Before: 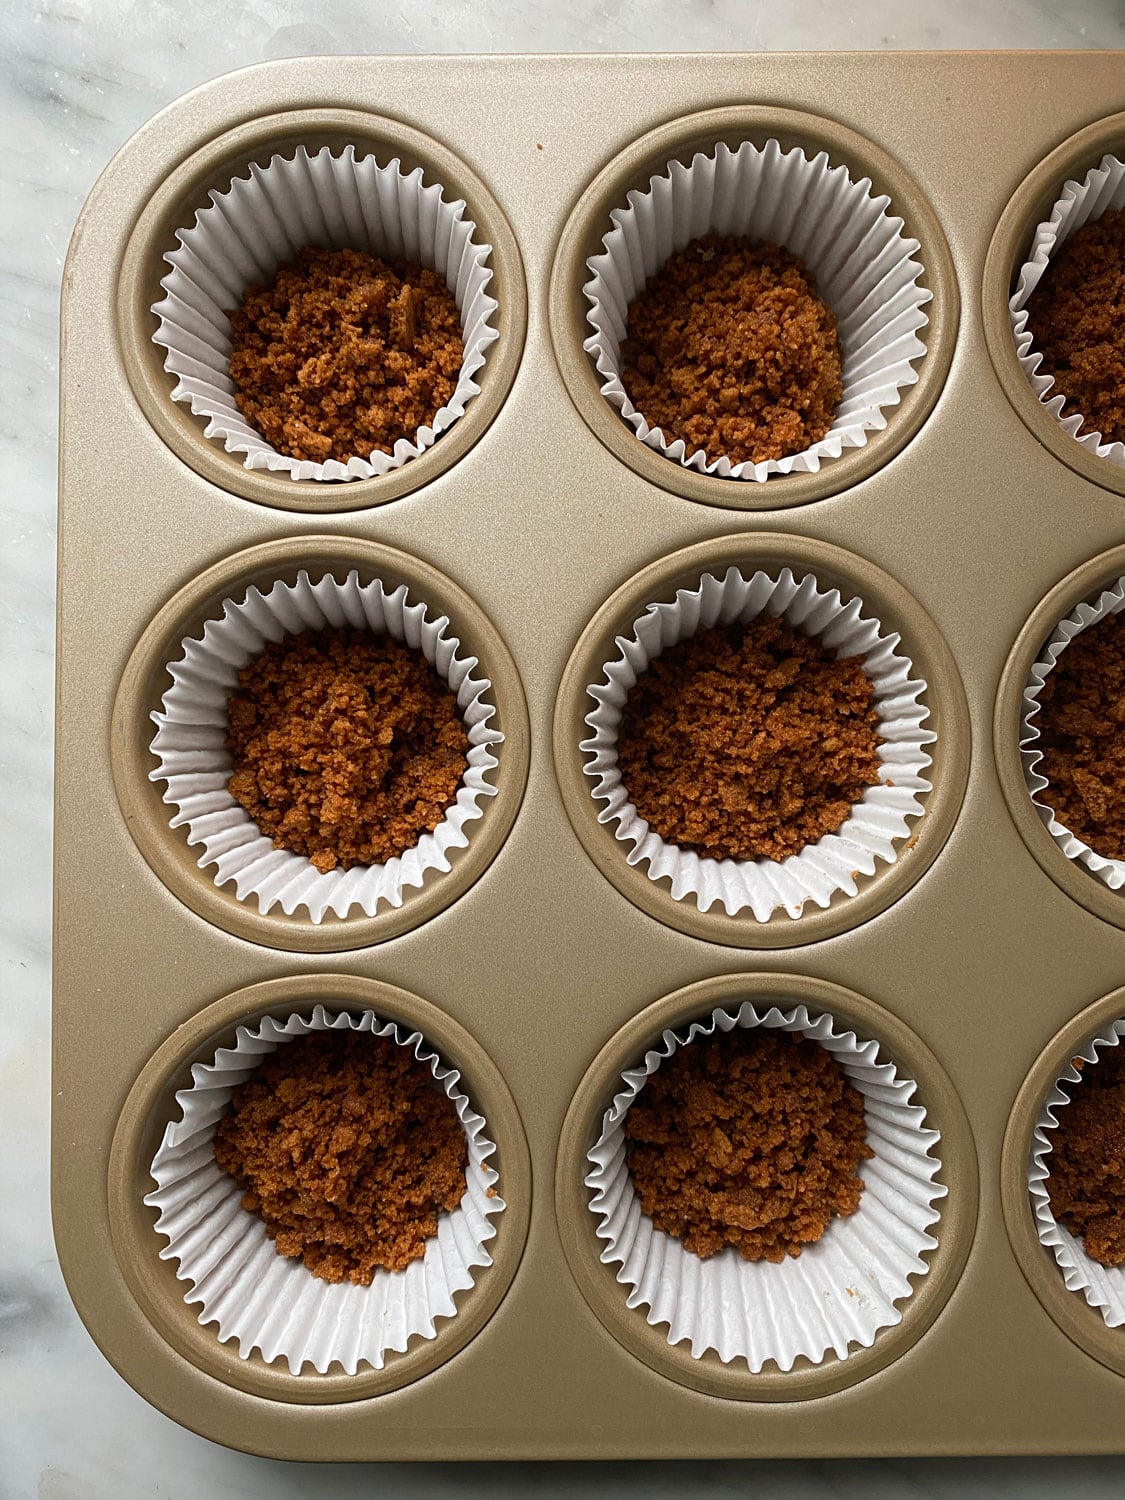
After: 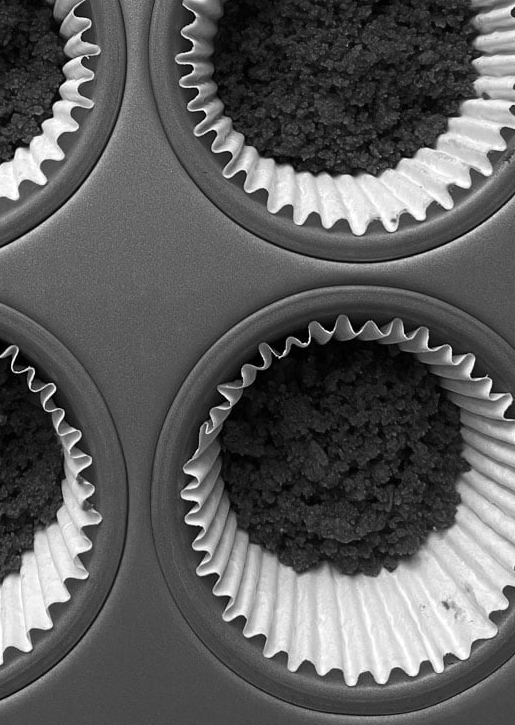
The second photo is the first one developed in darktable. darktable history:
crop: left 35.976%, top 45.819%, right 18.162%, bottom 5.807%
color zones: curves: ch0 [(0.287, 0.048) (0.493, 0.484) (0.737, 0.816)]; ch1 [(0, 0) (0.143, 0) (0.286, 0) (0.429, 0) (0.571, 0) (0.714, 0) (0.857, 0)]
